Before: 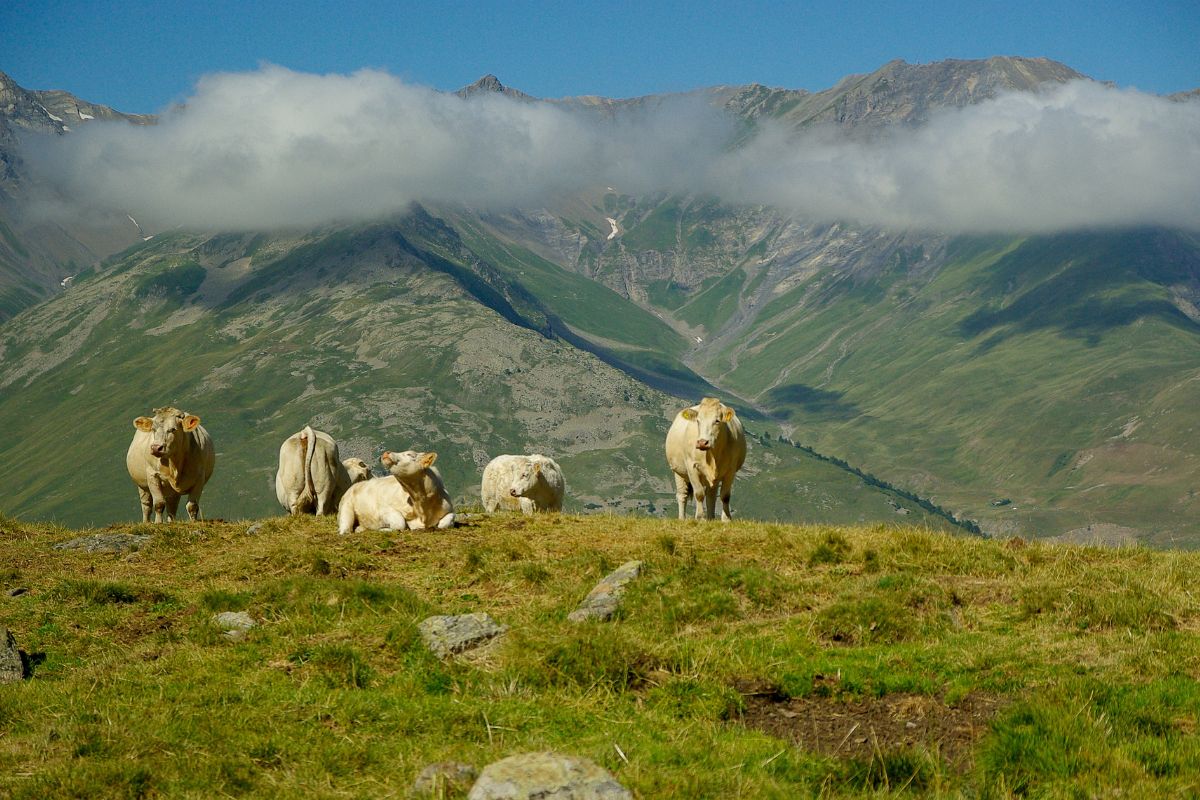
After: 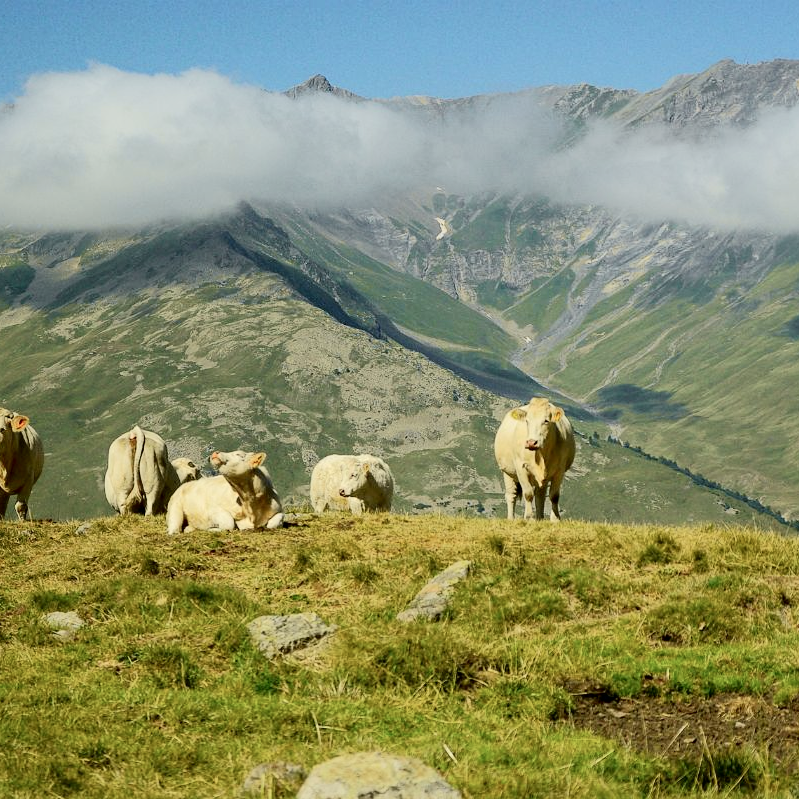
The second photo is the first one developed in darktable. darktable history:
tone equalizer: on, module defaults
crop and rotate: left 14.292%, right 19.041%
exposure: compensate highlight preservation false
tone curve: curves: ch0 [(0, 0) (0.037, 0.011) (0.135, 0.093) (0.266, 0.281) (0.461, 0.555) (0.581, 0.716) (0.675, 0.793) (0.767, 0.849) (0.91, 0.924) (1, 0.979)]; ch1 [(0, 0) (0.292, 0.278) (0.419, 0.423) (0.493, 0.492) (0.506, 0.5) (0.534, 0.529) (0.562, 0.562) (0.641, 0.663) (0.754, 0.76) (1, 1)]; ch2 [(0, 0) (0.294, 0.3) (0.361, 0.372) (0.429, 0.445) (0.478, 0.486) (0.502, 0.498) (0.518, 0.522) (0.531, 0.549) (0.561, 0.579) (0.64, 0.645) (0.7, 0.7) (0.861, 0.808) (1, 0.951)], color space Lab, independent channels, preserve colors none
